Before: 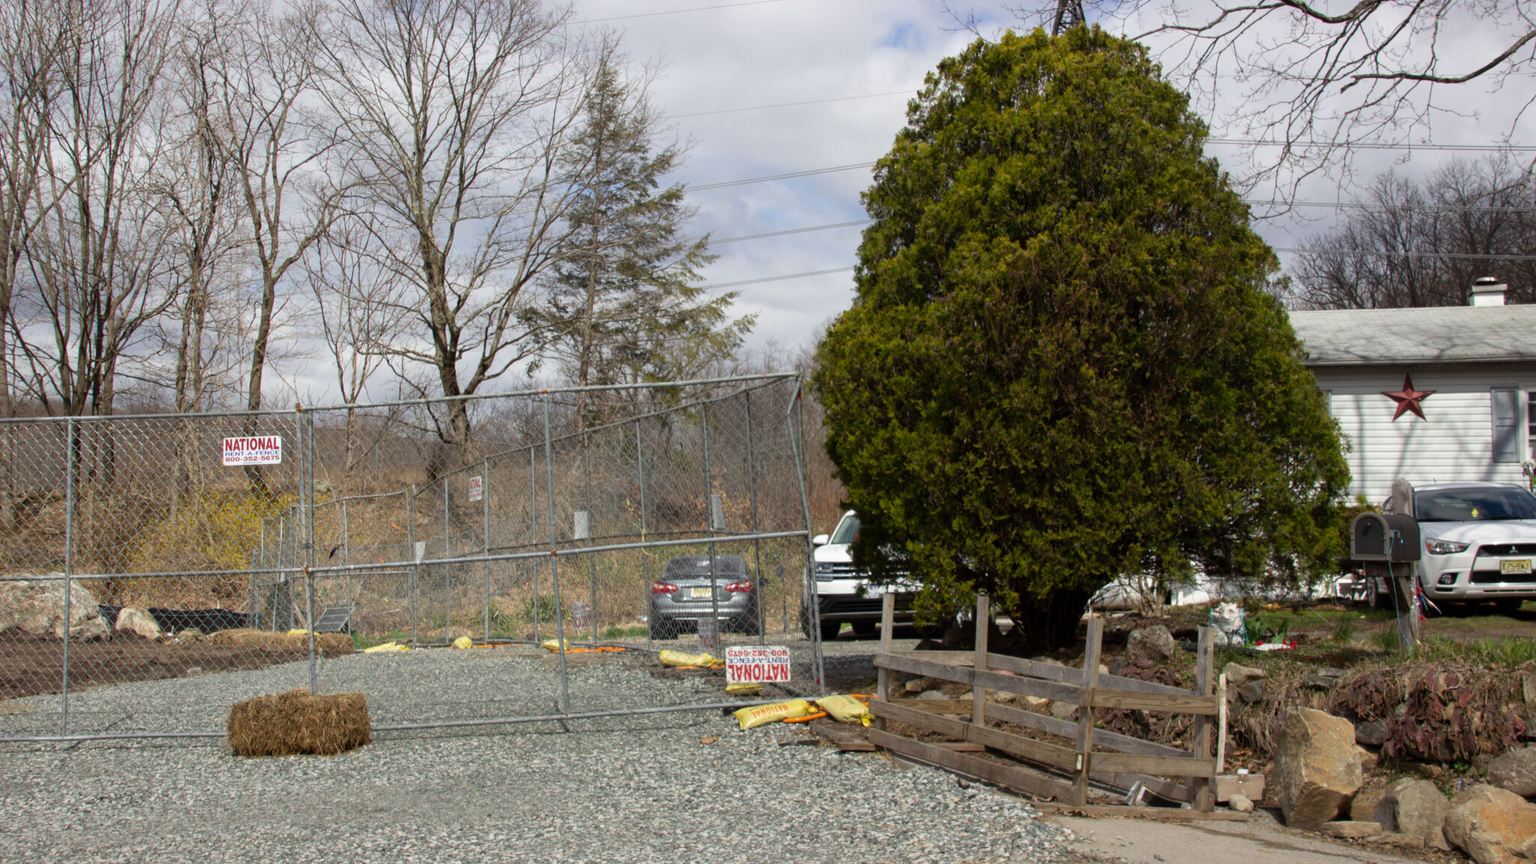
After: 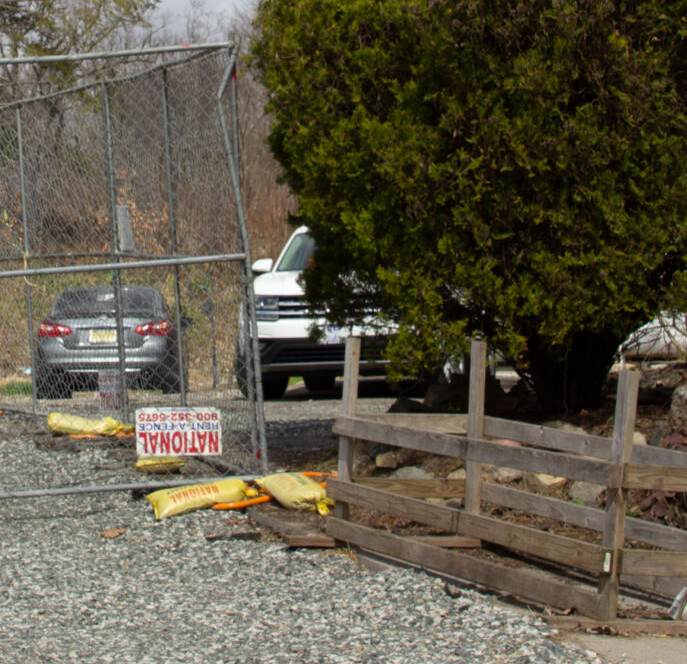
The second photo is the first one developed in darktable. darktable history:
crop: left 40.632%, top 39.418%, right 25.799%, bottom 2.923%
